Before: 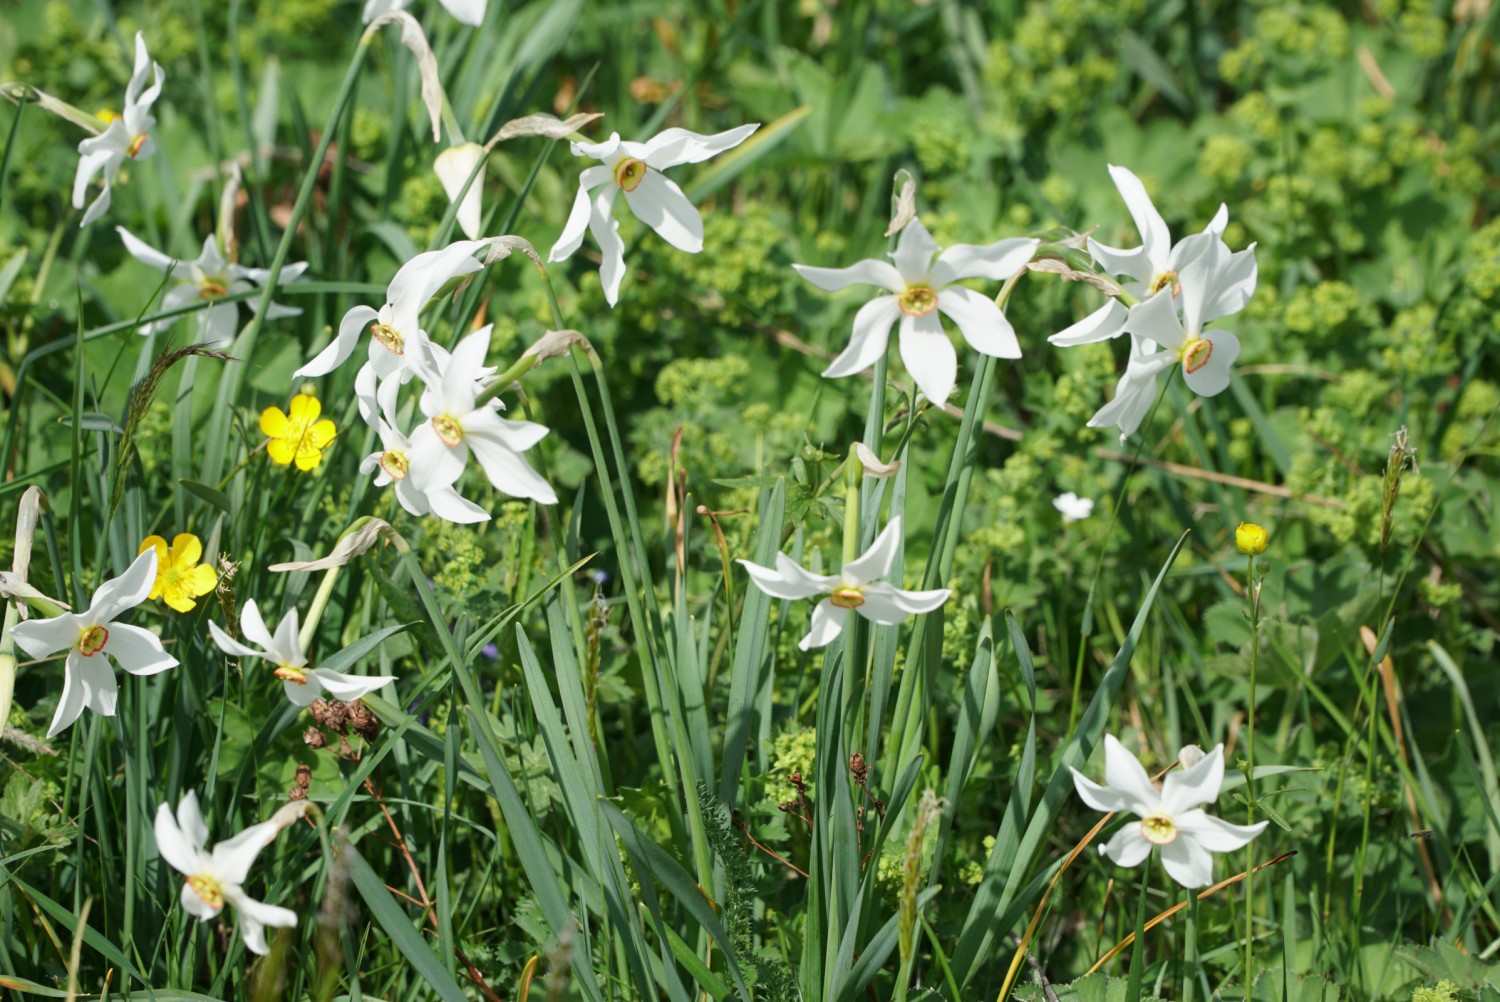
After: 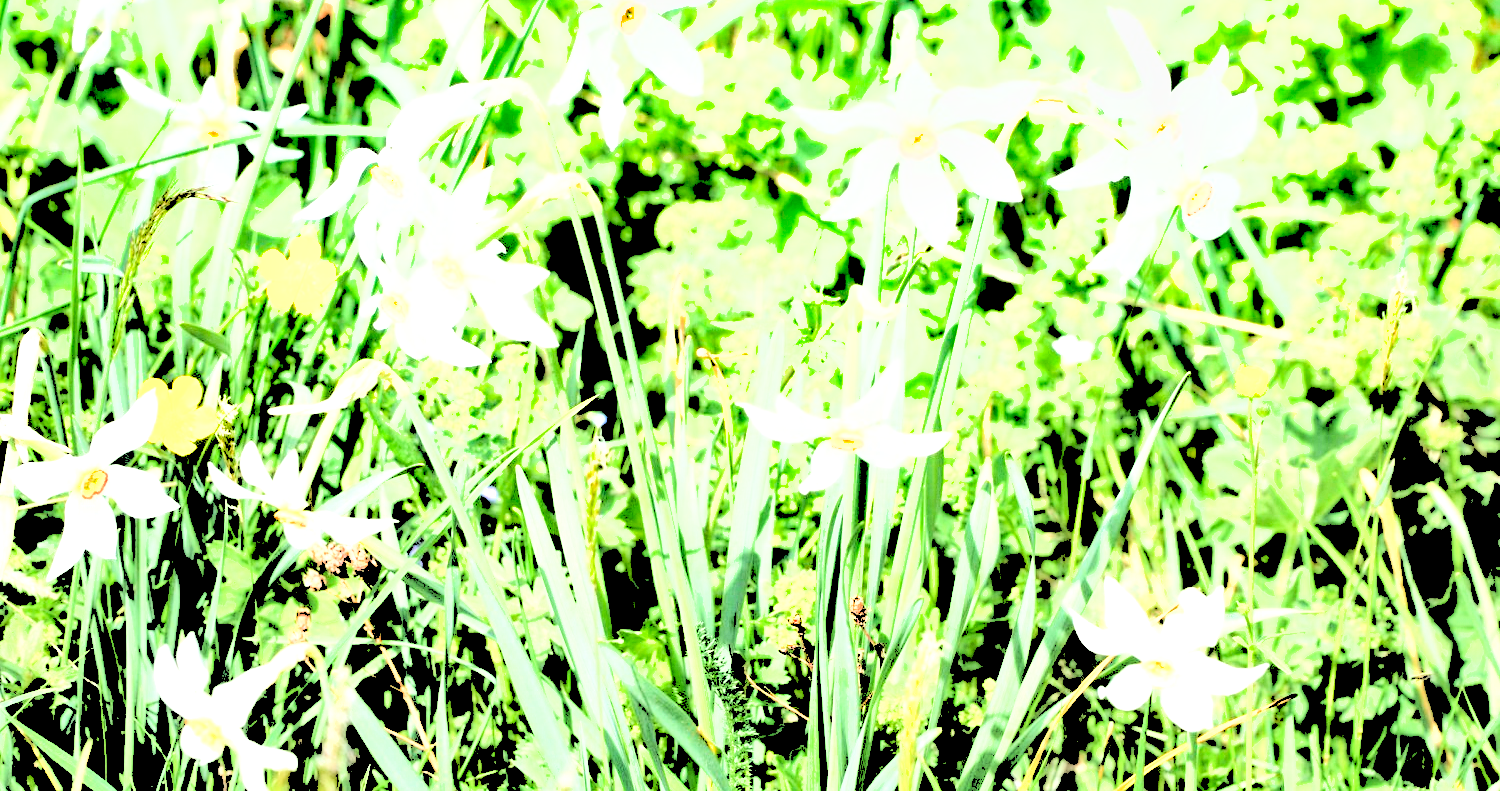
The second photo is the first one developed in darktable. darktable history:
exposure: black level correction -0.002, exposure 0.538 EV, compensate exposure bias true, compensate highlight preservation false
crop and rotate: top 15.703%, bottom 5.338%
tone equalizer: -8 EV -0.455 EV, -7 EV -0.393 EV, -6 EV -0.327 EV, -5 EV -0.232 EV, -3 EV 0.2 EV, -2 EV 0.328 EV, -1 EV 0.373 EV, +0 EV 0.435 EV
color correction: highlights b* 0.066, saturation 0.777
base curve: curves: ch0 [(0, 0) (0.595, 0.418) (1, 1)]
shadows and highlights: shadows color adjustment 97.68%, low approximation 0.01, soften with gaussian
local contrast: mode bilateral grid, contrast 20, coarseness 50, detail 120%, midtone range 0.2
levels: levels [0.246, 0.256, 0.506]
